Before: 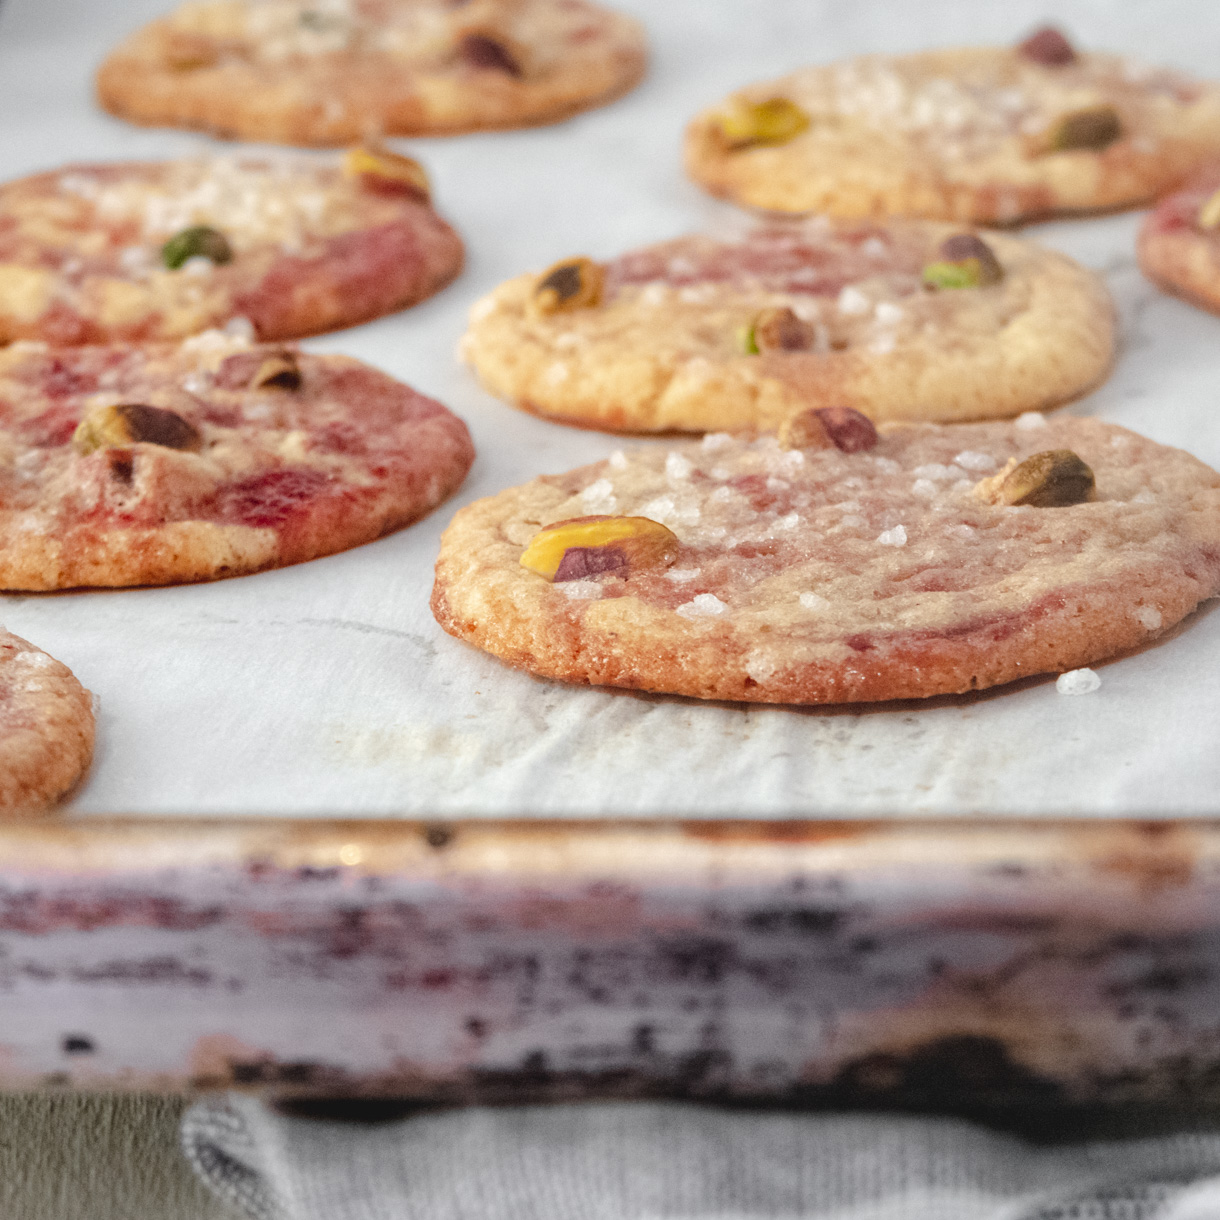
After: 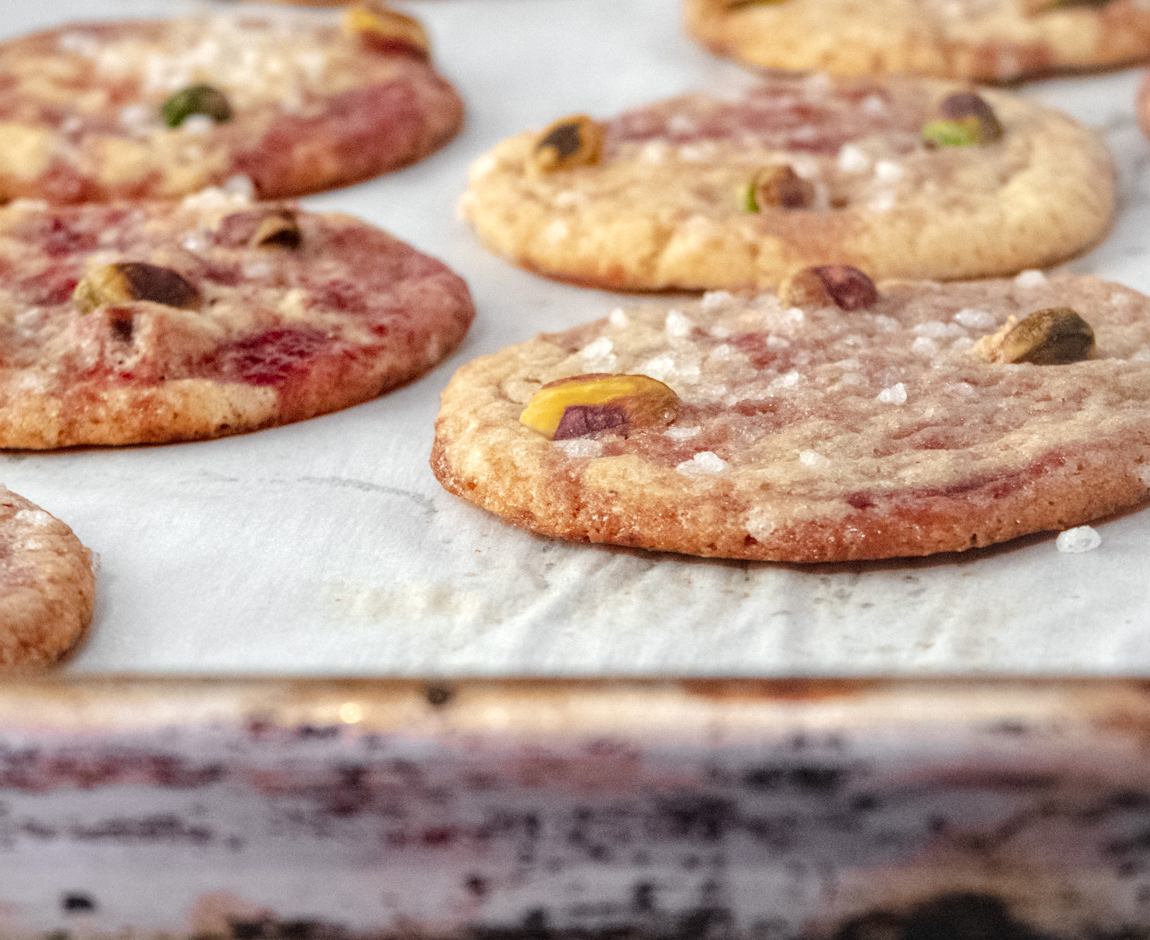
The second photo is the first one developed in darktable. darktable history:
crop and rotate: angle 0.03°, top 11.643%, right 5.651%, bottom 11.189%
local contrast: detail 130%
